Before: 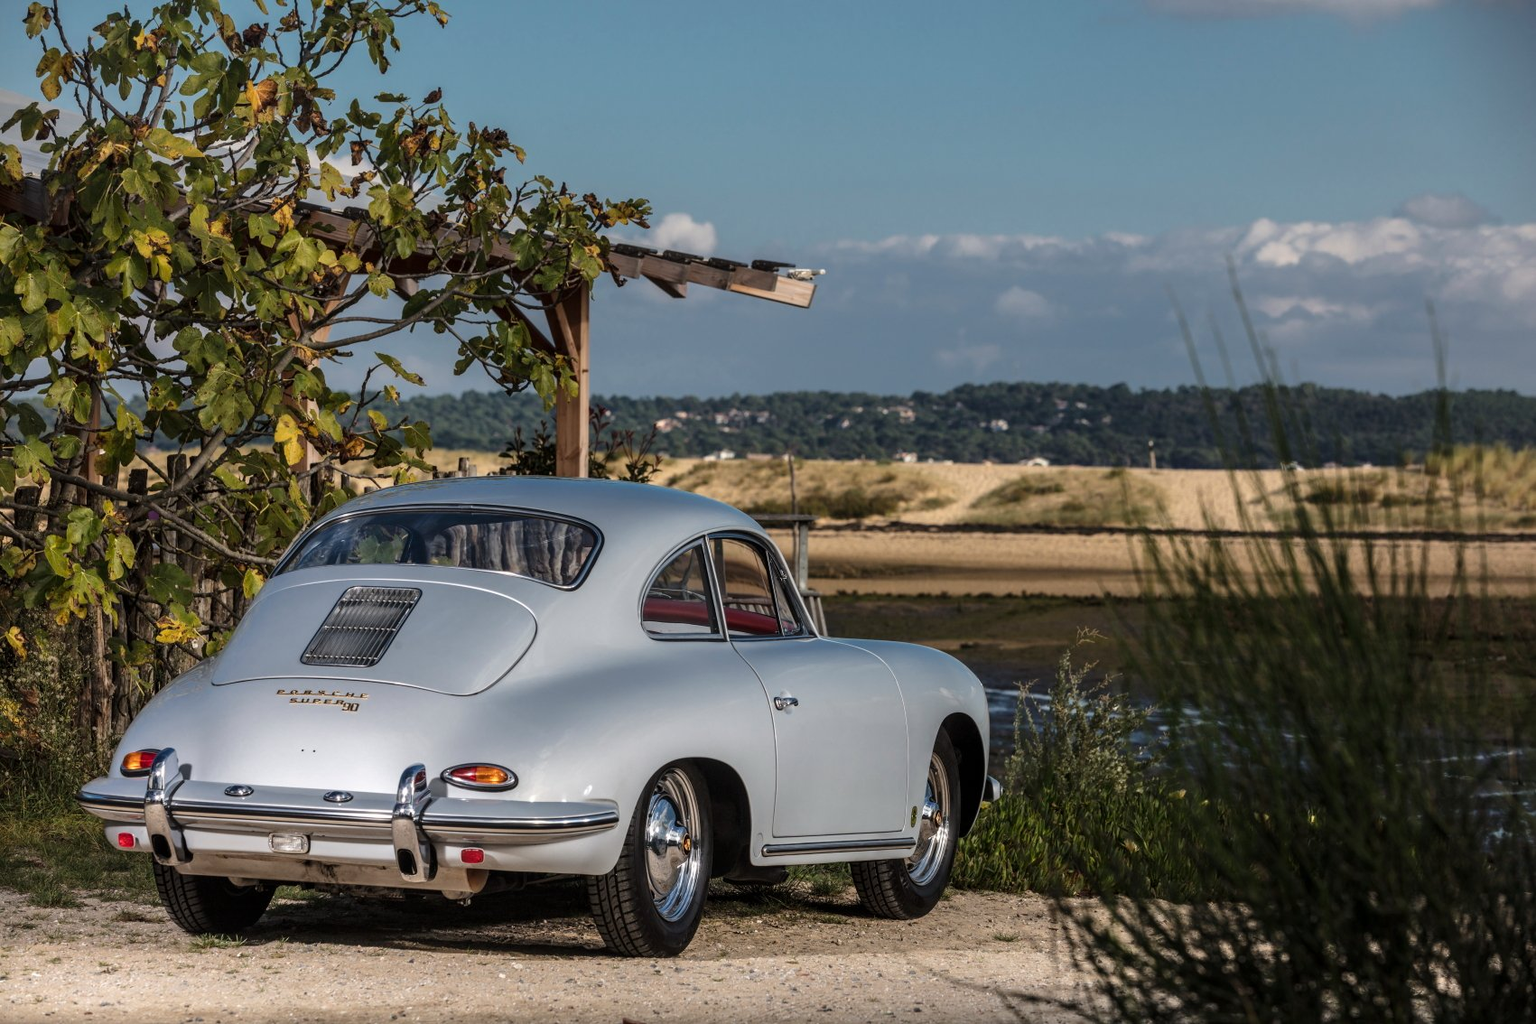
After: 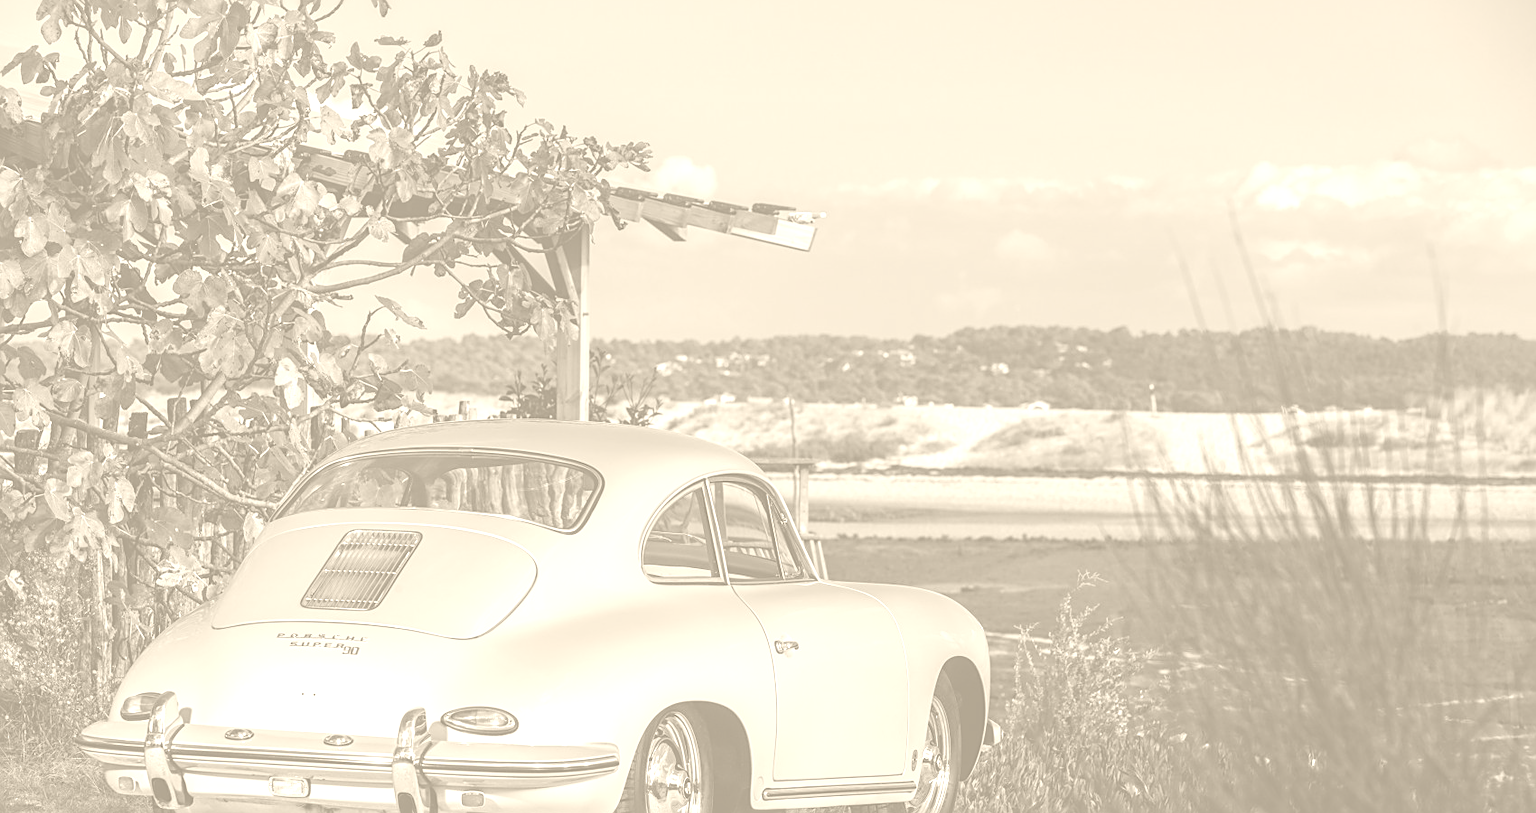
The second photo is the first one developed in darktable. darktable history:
crop and rotate: top 5.667%, bottom 14.937%
white balance: red 0.974, blue 1.044
colorize: hue 36°, saturation 71%, lightness 80.79%
sharpen: on, module defaults
